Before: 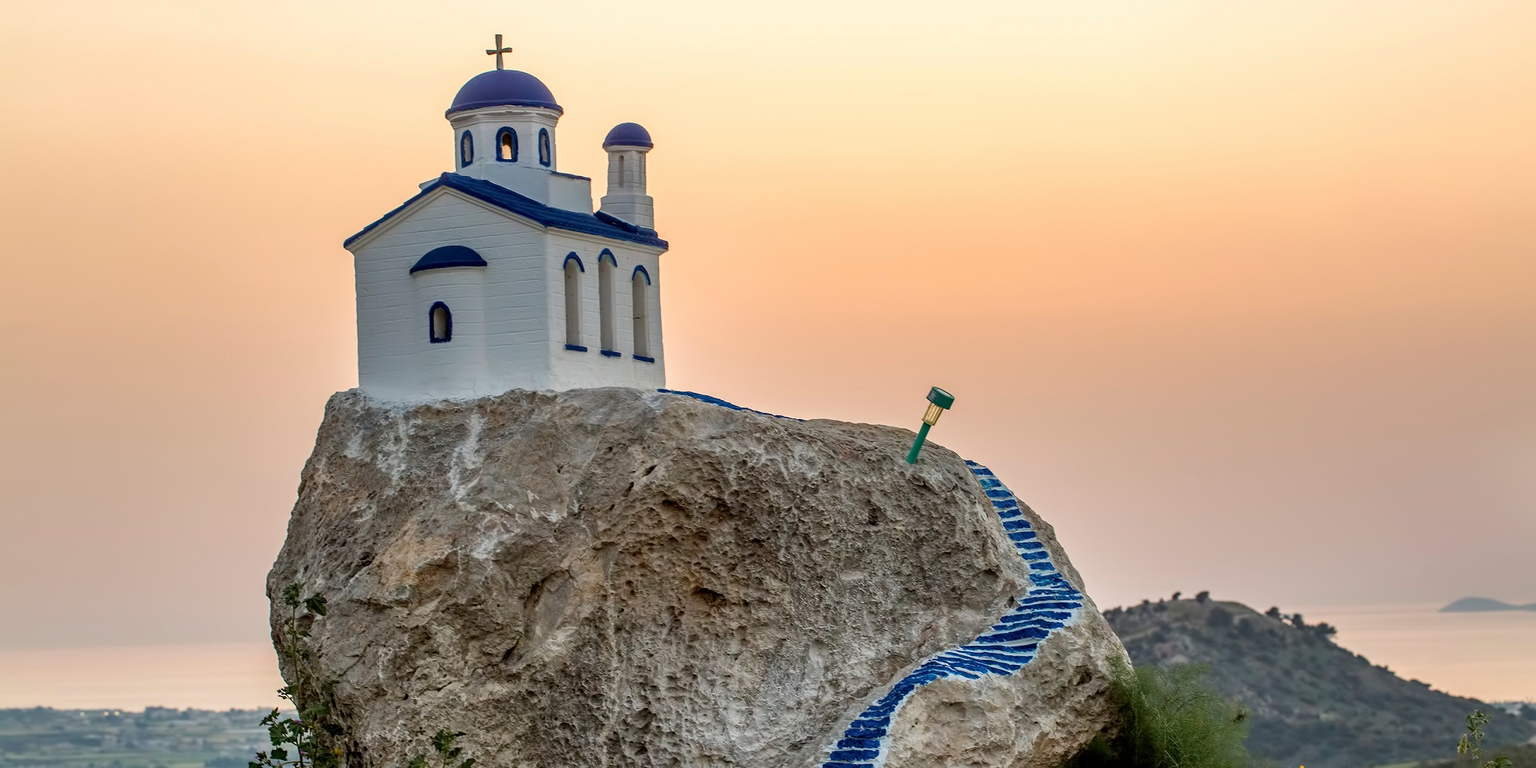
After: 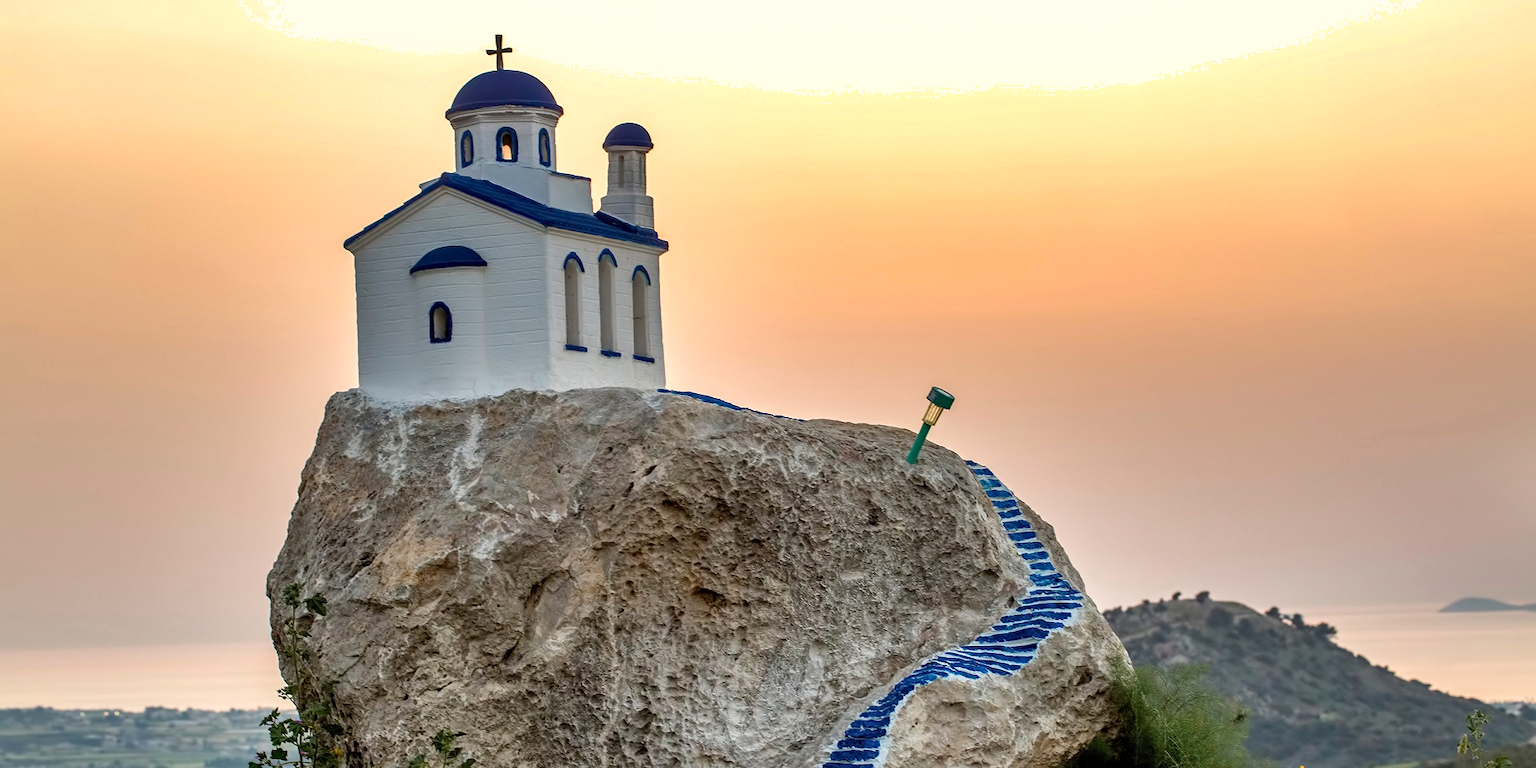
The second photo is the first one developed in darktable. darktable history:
exposure: exposure 0.246 EV, compensate highlight preservation false
shadows and highlights: soften with gaussian
